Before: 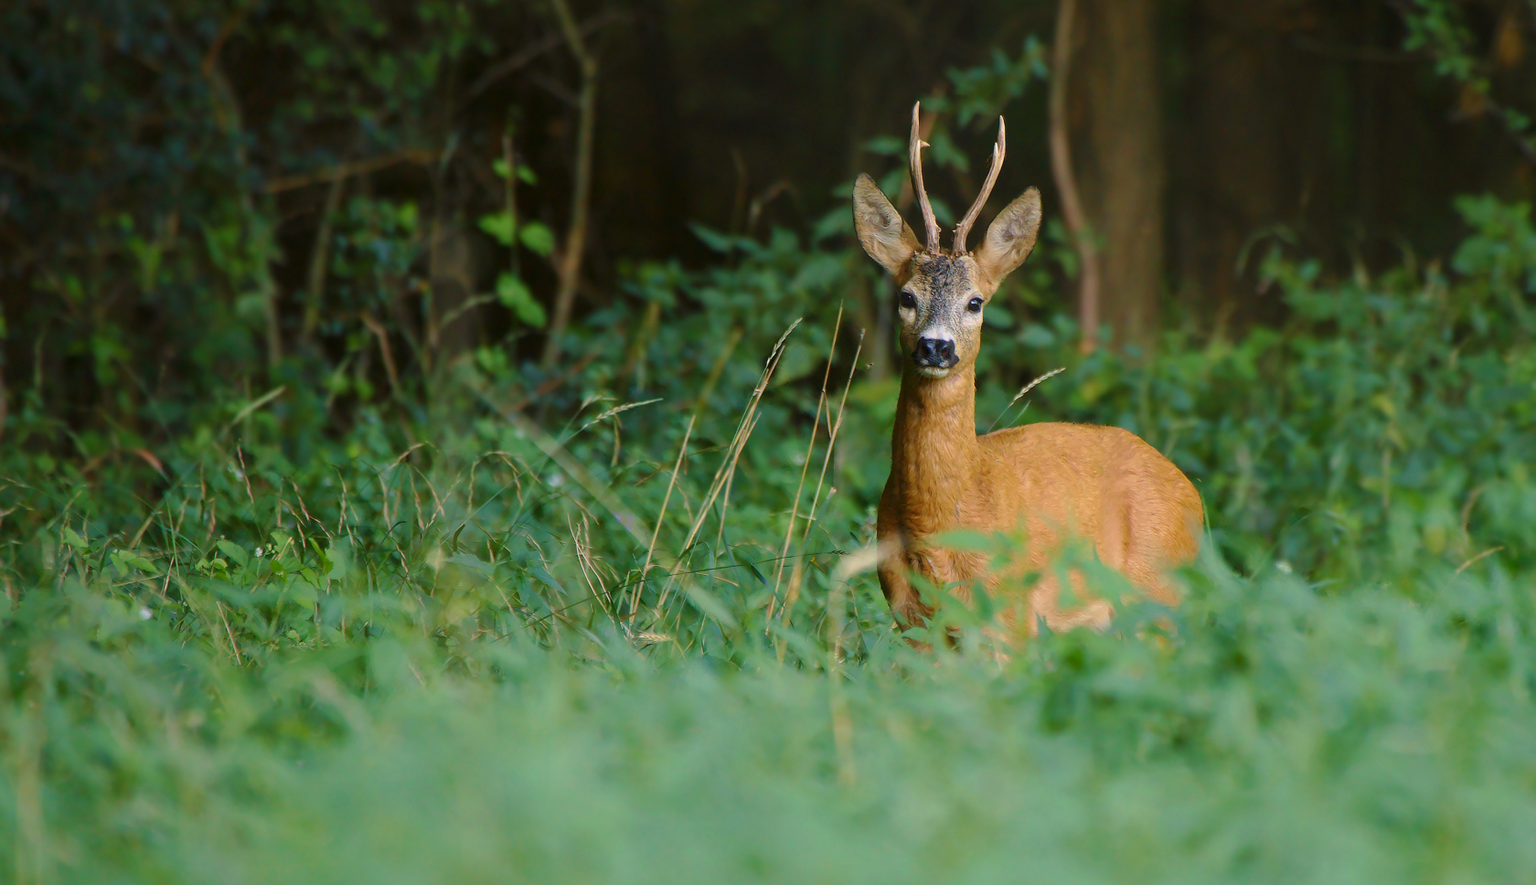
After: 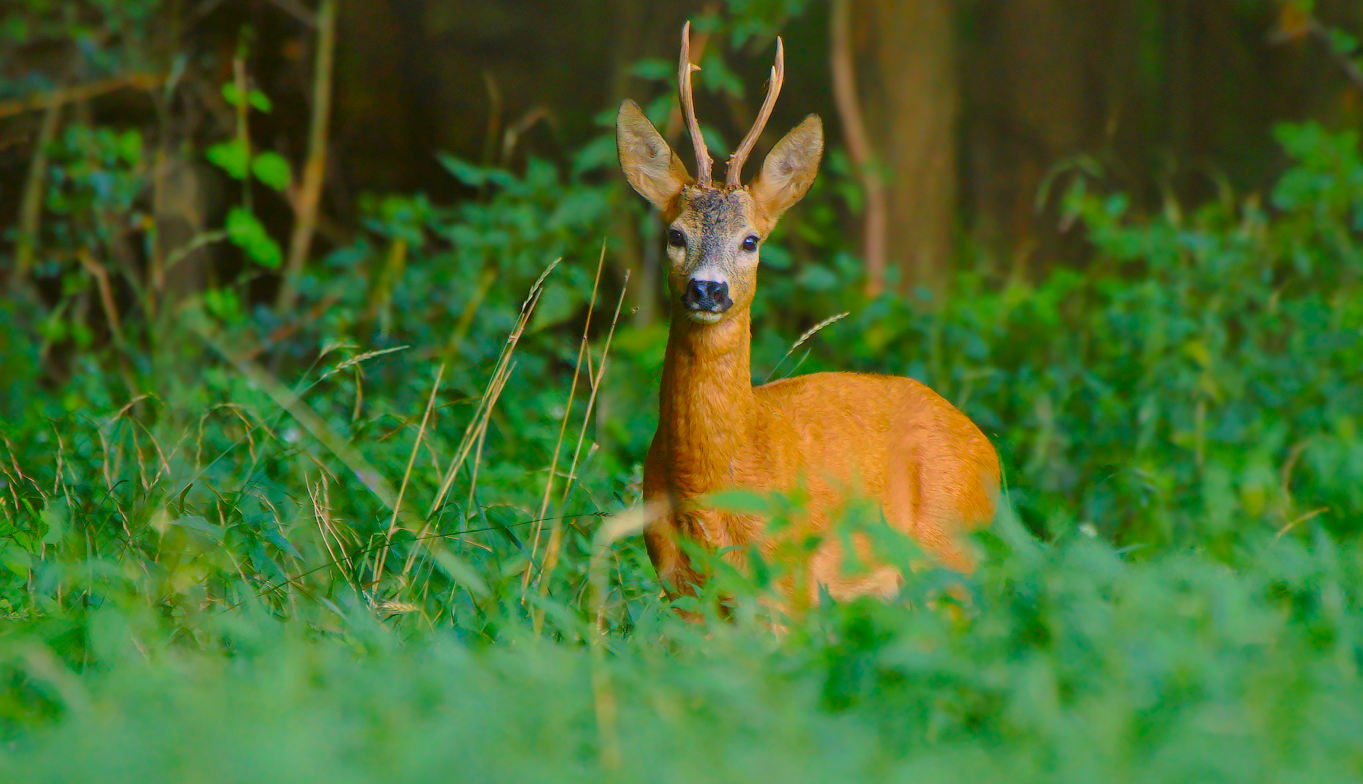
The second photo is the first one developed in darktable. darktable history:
crop: left 18.843%, top 9.341%, right 0%, bottom 9.629%
contrast brightness saturation: saturation 0.507
shadows and highlights: shadows 58.75, highlights -60, highlights color adjustment 73.39%
